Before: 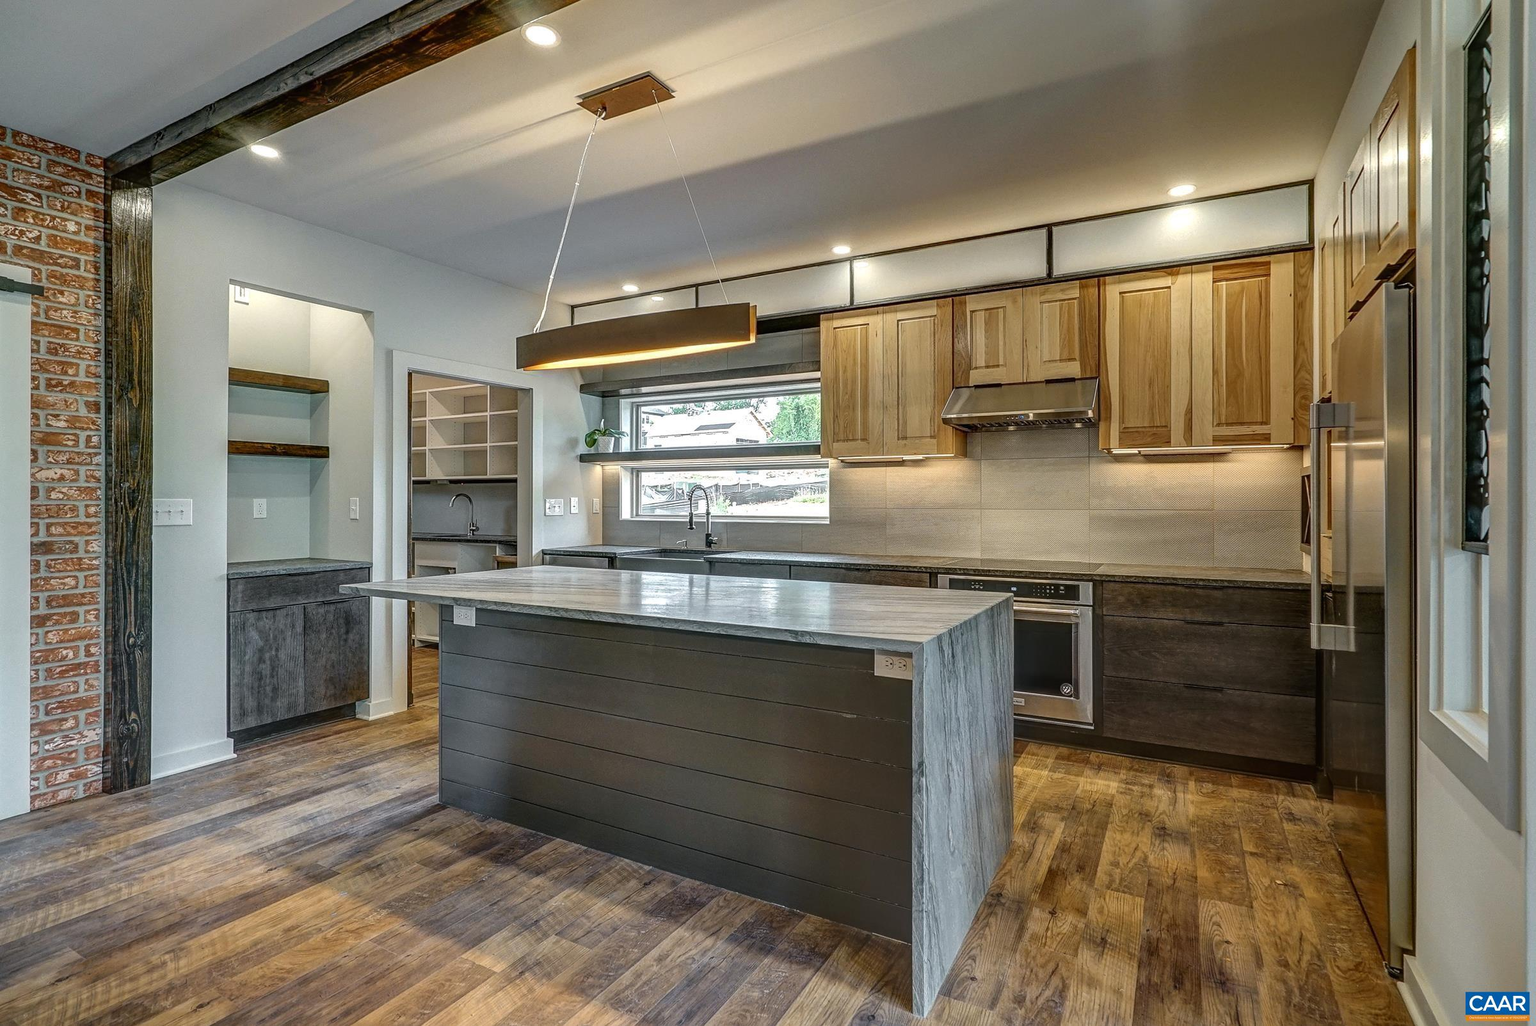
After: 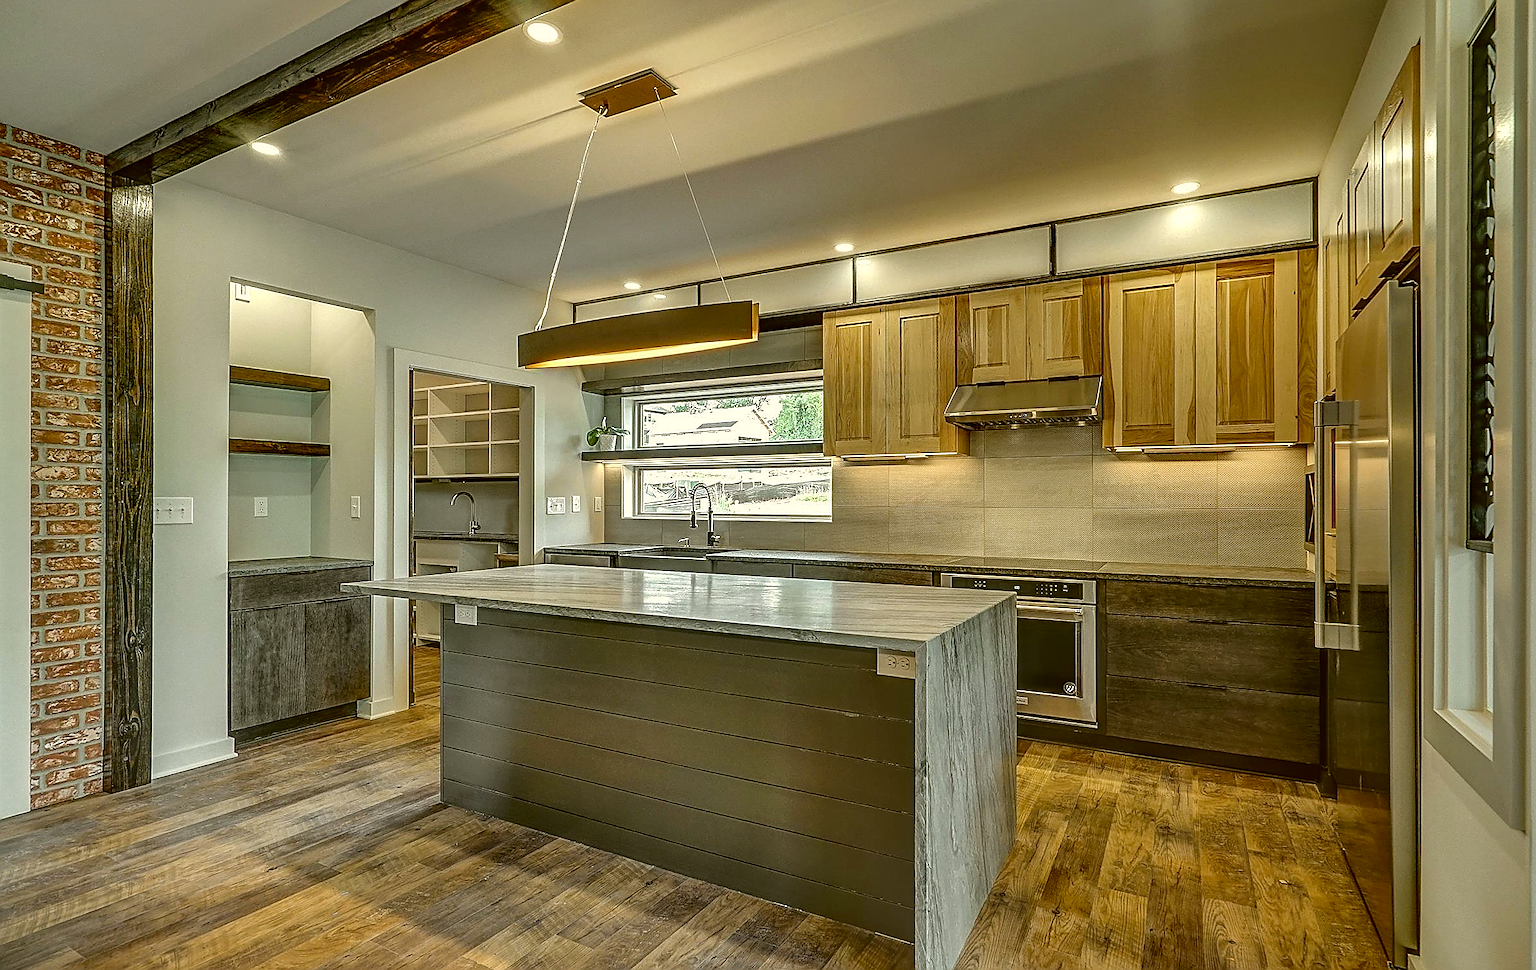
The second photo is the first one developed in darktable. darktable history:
shadows and highlights: soften with gaussian
sharpen: radius 1.381, amount 1.264, threshold 0.647
color correction: highlights a* -1.39, highlights b* 10.61, shadows a* 0.709, shadows b* 18.88
crop: top 0.352%, right 0.259%, bottom 5.071%
